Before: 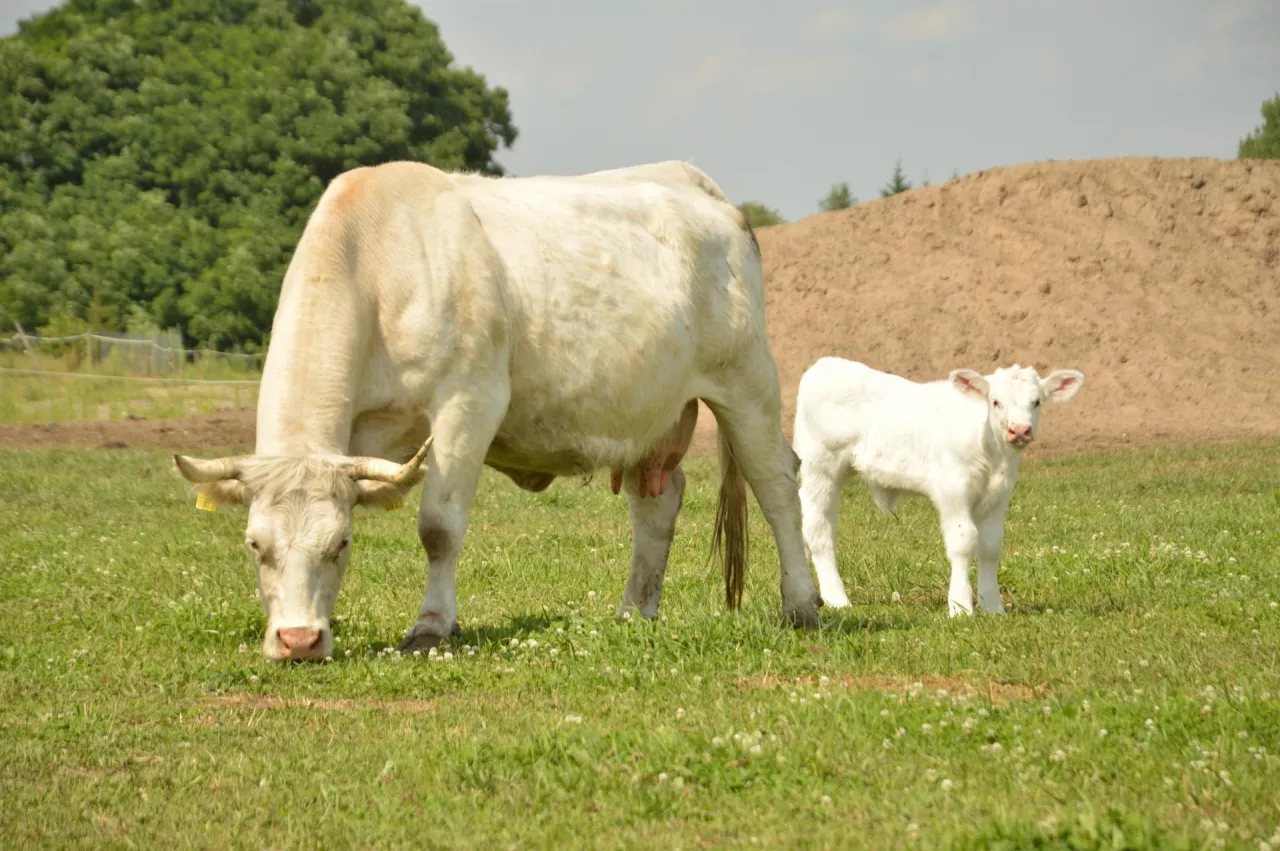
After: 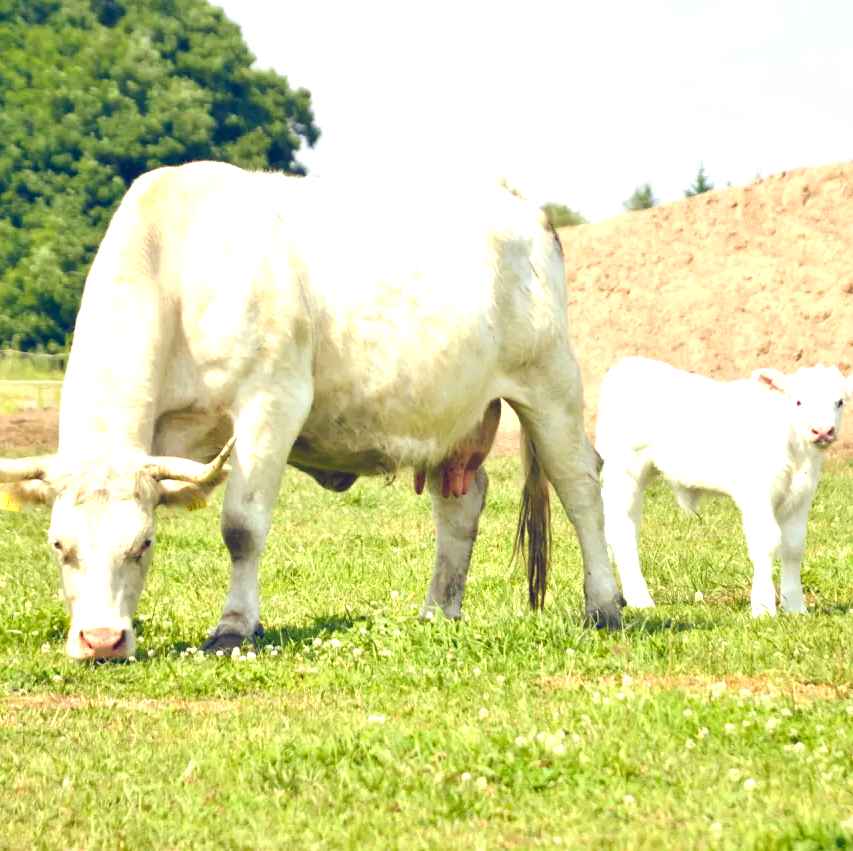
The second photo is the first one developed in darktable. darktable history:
color balance rgb: shadows lift › luminance -41.13%, shadows lift › chroma 14.13%, shadows lift › hue 260°, power › luminance -3.76%, power › chroma 0.56%, power › hue 40.37°, highlights gain › luminance 16.81%, highlights gain › chroma 2.94%, highlights gain › hue 260°, global offset › luminance -0.29%, global offset › chroma 0.31%, global offset › hue 260°, perceptual saturation grading › global saturation 20%, perceptual saturation grading › highlights -13.92%, perceptual saturation grading › shadows 50%
exposure: black level correction 0, exposure 0.9 EV, compensate highlight preservation false
tone equalizer: on, module defaults
crop and rotate: left 15.446%, right 17.836%
